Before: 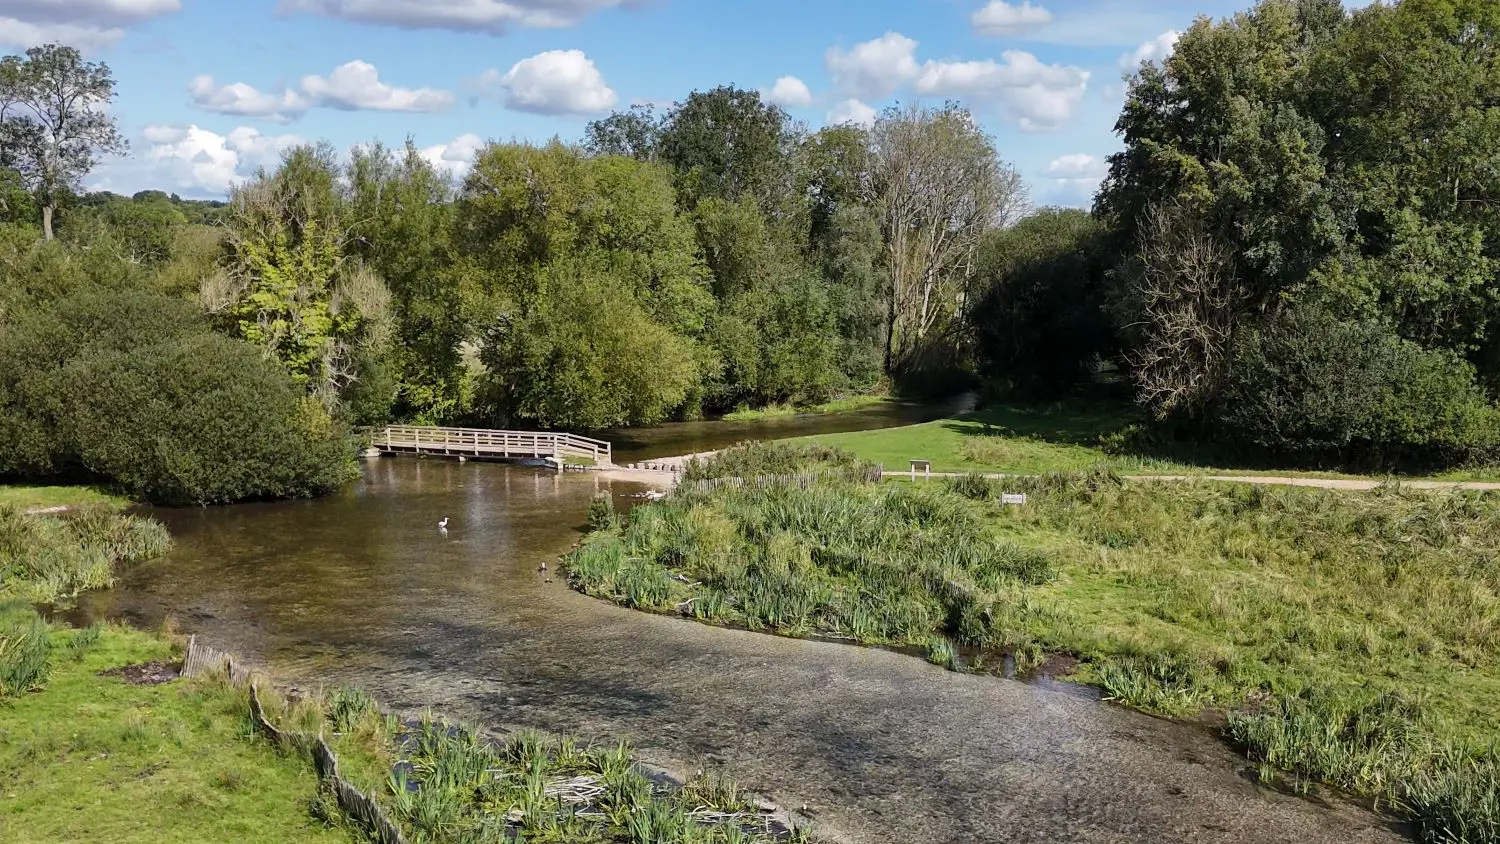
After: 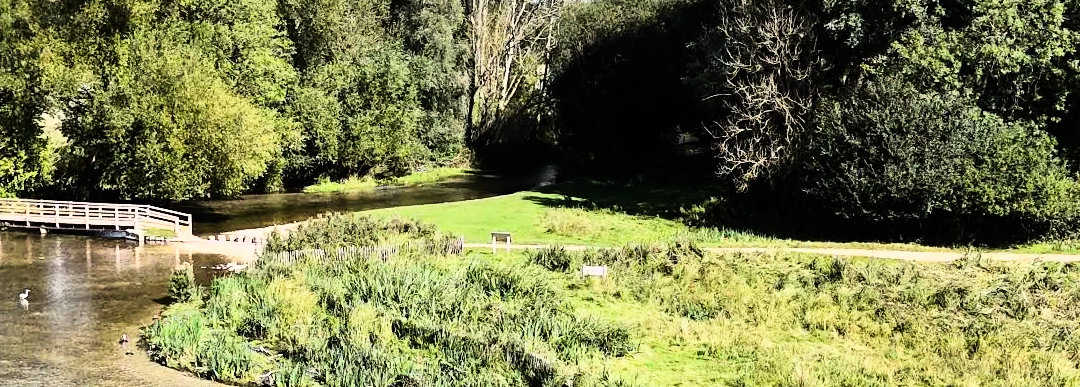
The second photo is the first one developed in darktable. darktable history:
rgb curve: curves: ch0 [(0, 0) (0.21, 0.15) (0.24, 0.21) (0.5, 0.75) (0.75, 0.96) (0.89, 0.99) (1, 1)]; ch1 [(0, 0.02) (0.21, 0.13) (0.25, 0.2) (0.5, 0.67) (0.75, 0.9) (0.89, 0.97) (1, 1)]; ch2 [(0, 0.02) (0.21, 0.13) (0.25, 0.2) (0.5, 0.67) (0.75, 0.9) (0.89, 0.97) (1, 1)], compensate middle gray true
crop and rotate: left 27.938%, top 27.046%, bottom 27.046%
